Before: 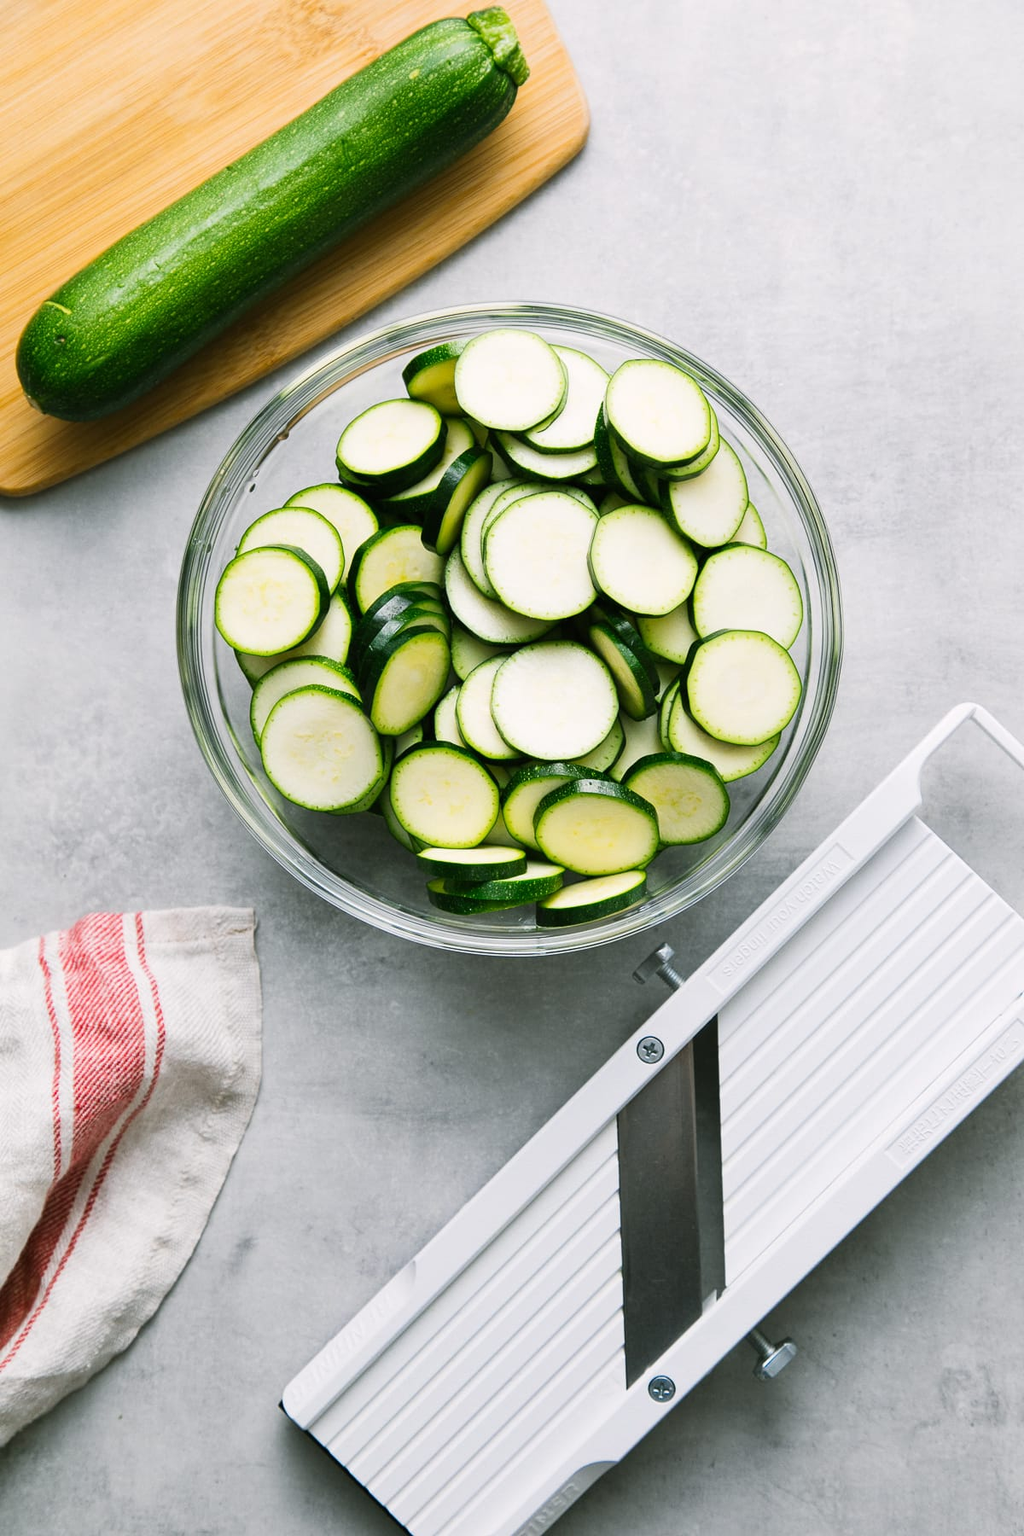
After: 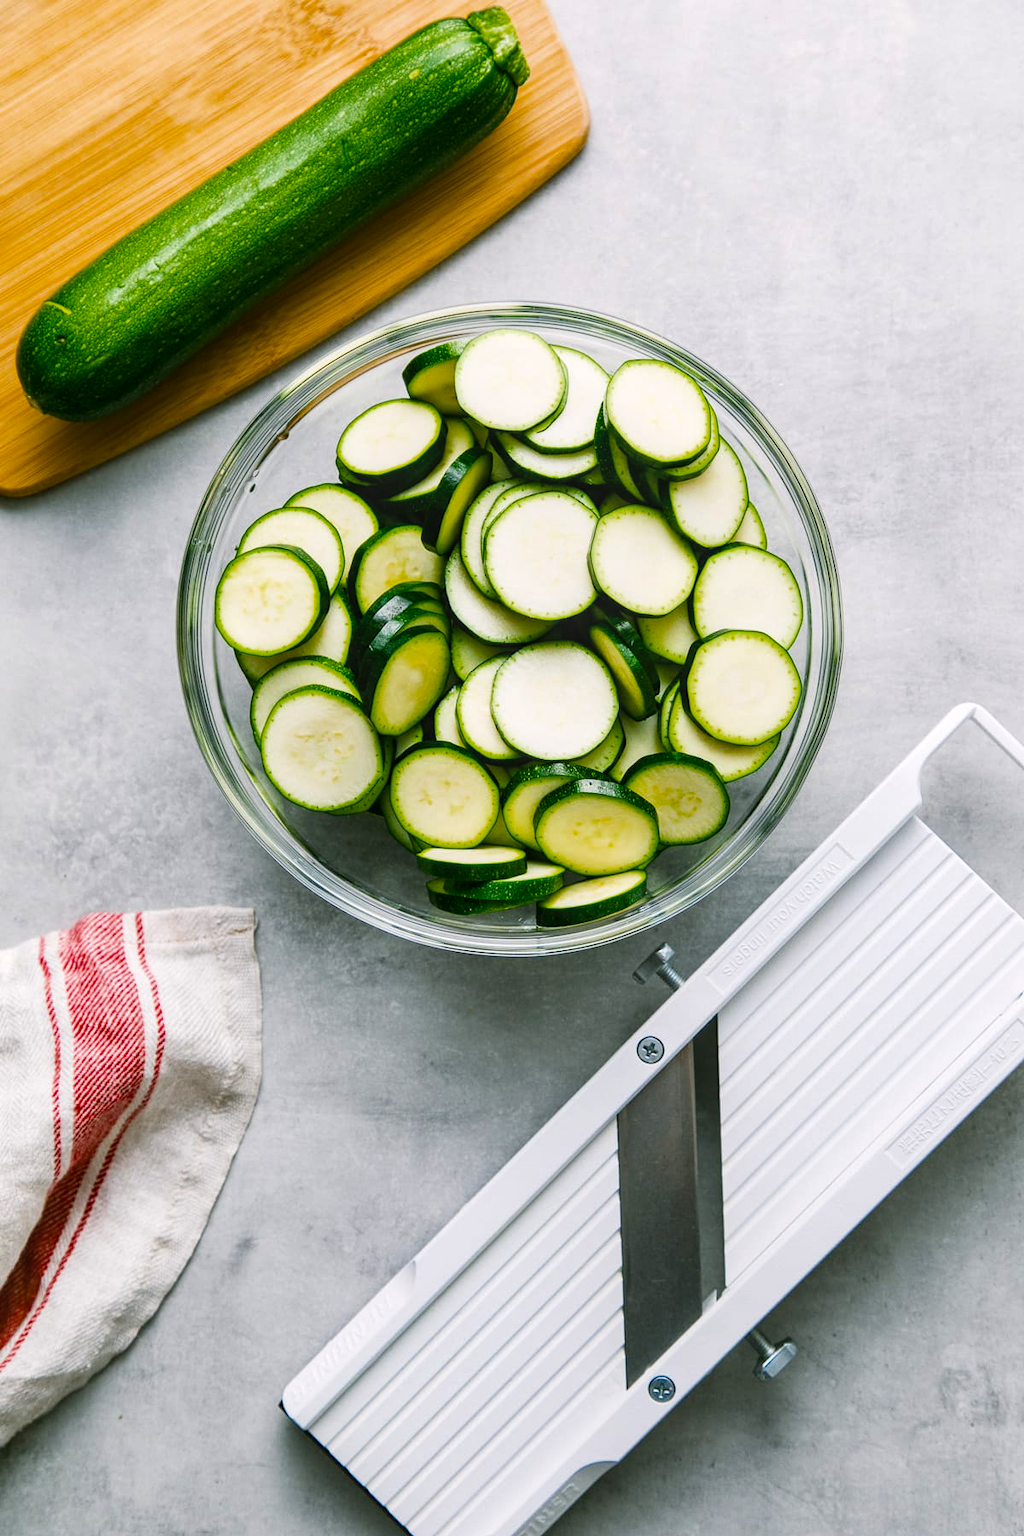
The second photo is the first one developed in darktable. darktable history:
local contrast: on, module defaults
color balance rgb: perceptual saturation grading › global saturation 19.542%, perceptual brilliance grading › global brilliance 2.954%, perceptual brilliance grading › highlights -2.305%, perceptual brilliance grading › shadows 2.68%, global vibrance 15.994%, saturation formula JzAzBz (2021)
